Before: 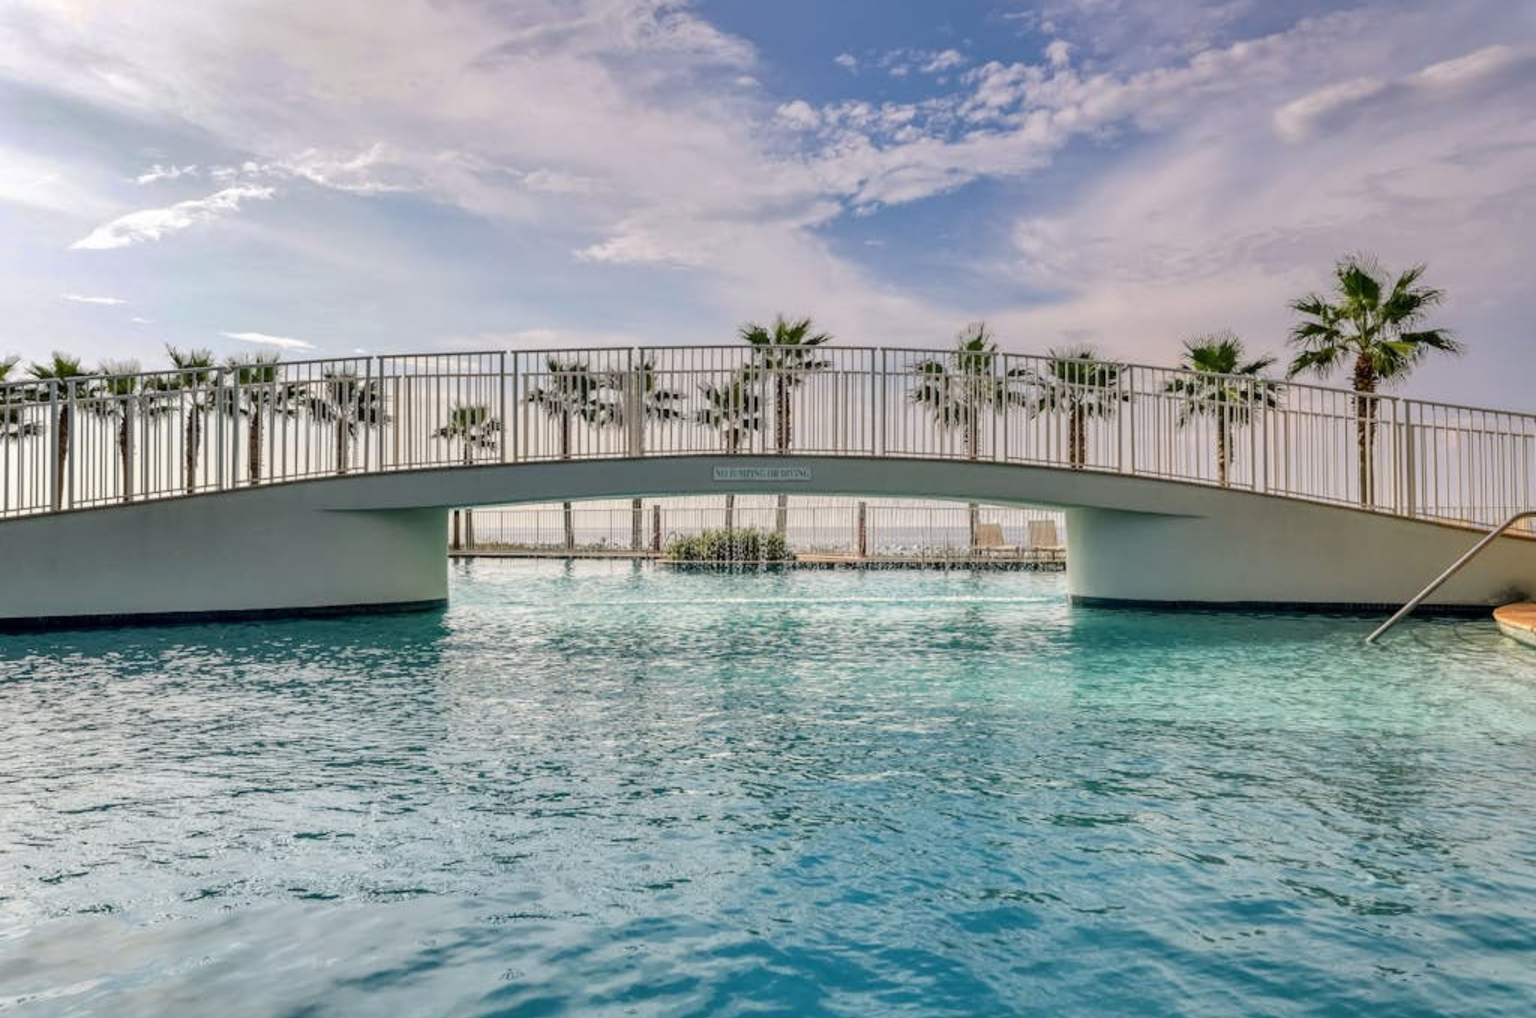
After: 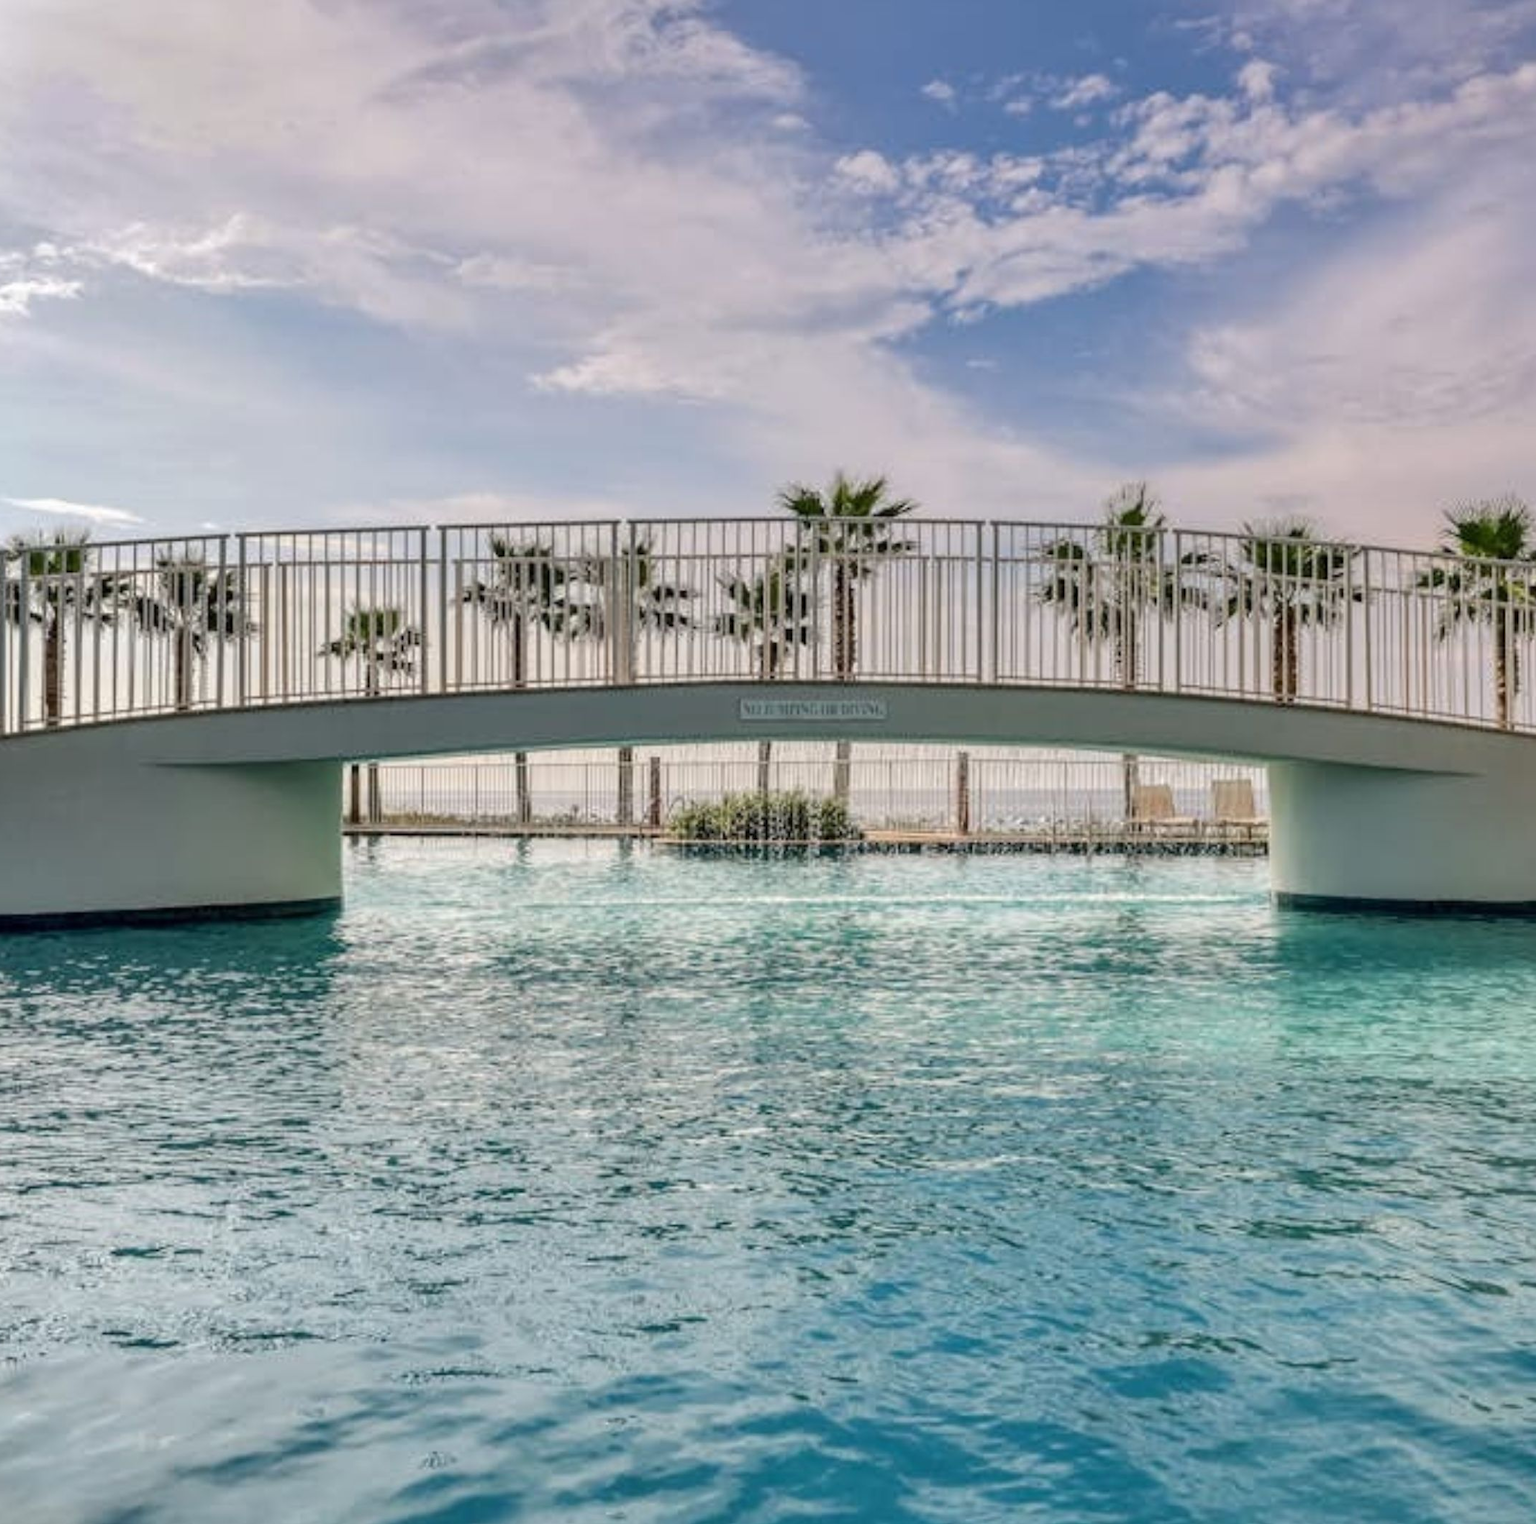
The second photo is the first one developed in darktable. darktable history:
crop and rotate: left 14.339%, right 18.937%
